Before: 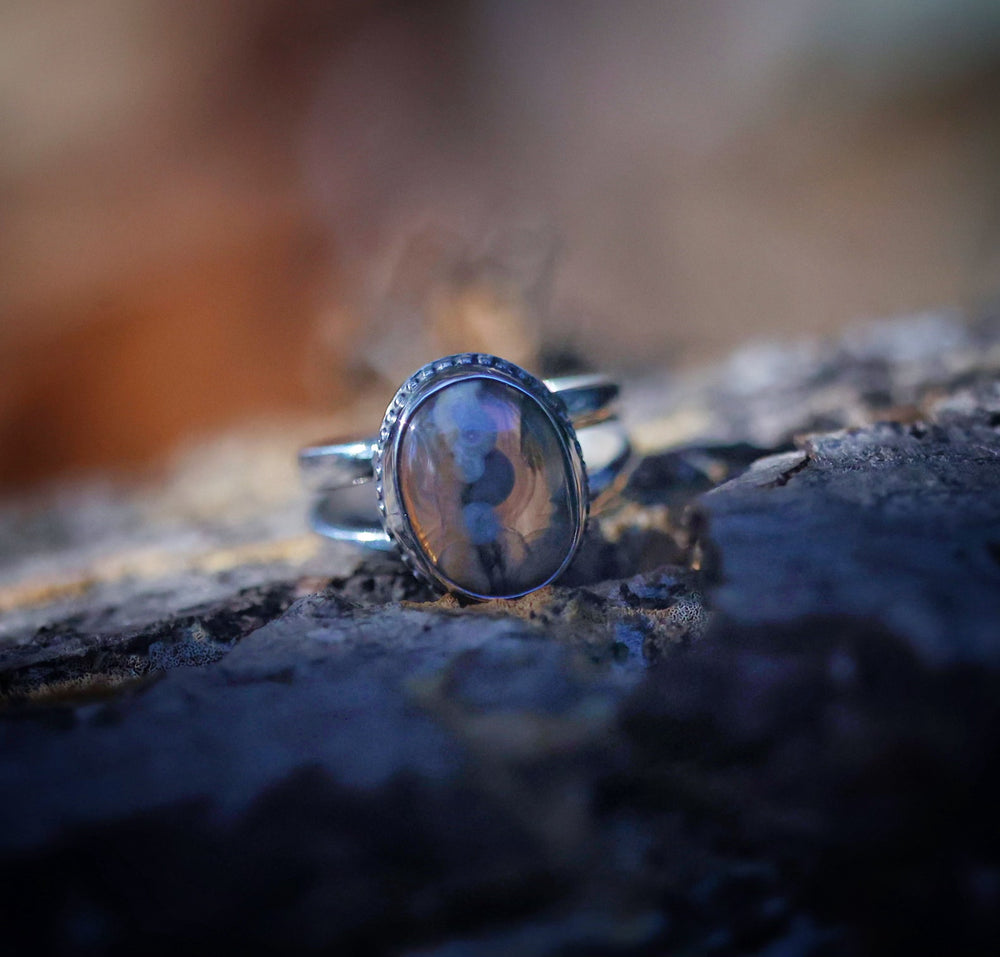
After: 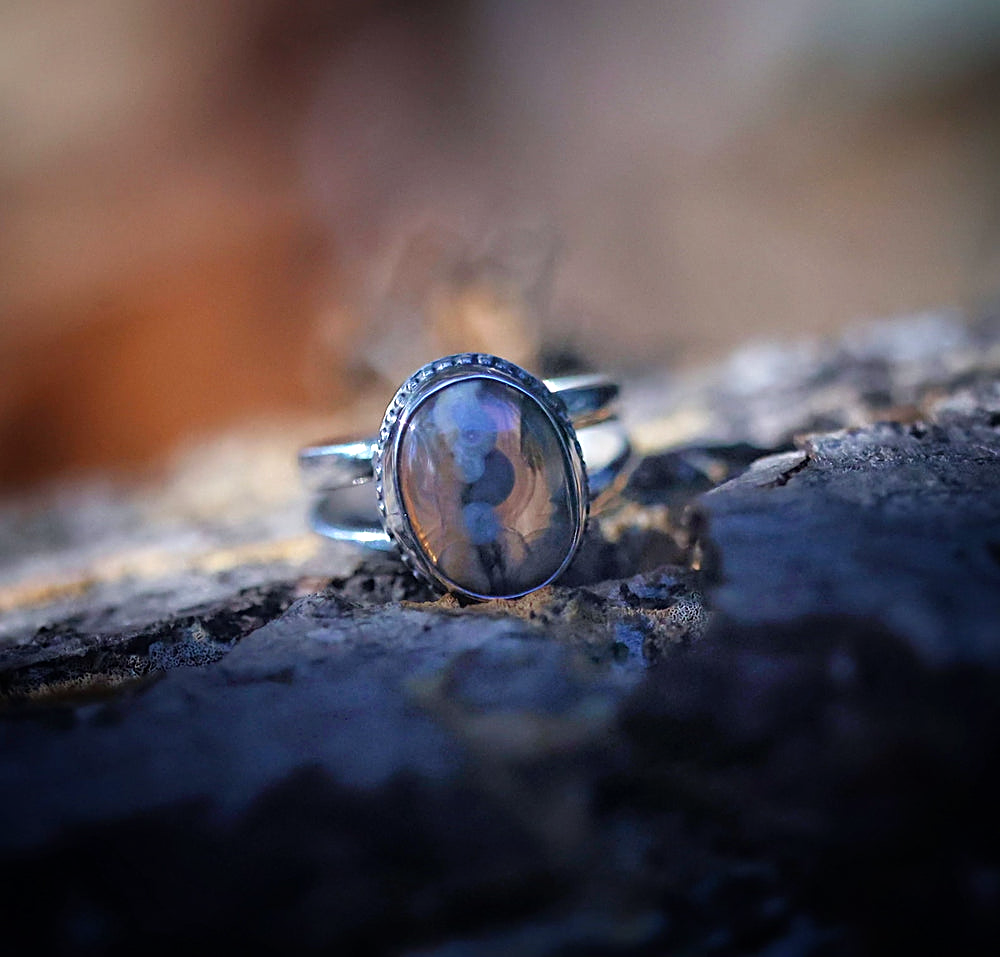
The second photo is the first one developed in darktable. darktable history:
tone equalizer: -8 EV -0.415 EV, -7 EV -0.391 EV, -6 EV -0.333 EV, -5 EV -0.254 EV, -3 EV 0.245 EV, -2 EV 0.332 EV, -1 EV 0.377 EV, +0 EV 0.42 EV
sharpen: on, module defaults
